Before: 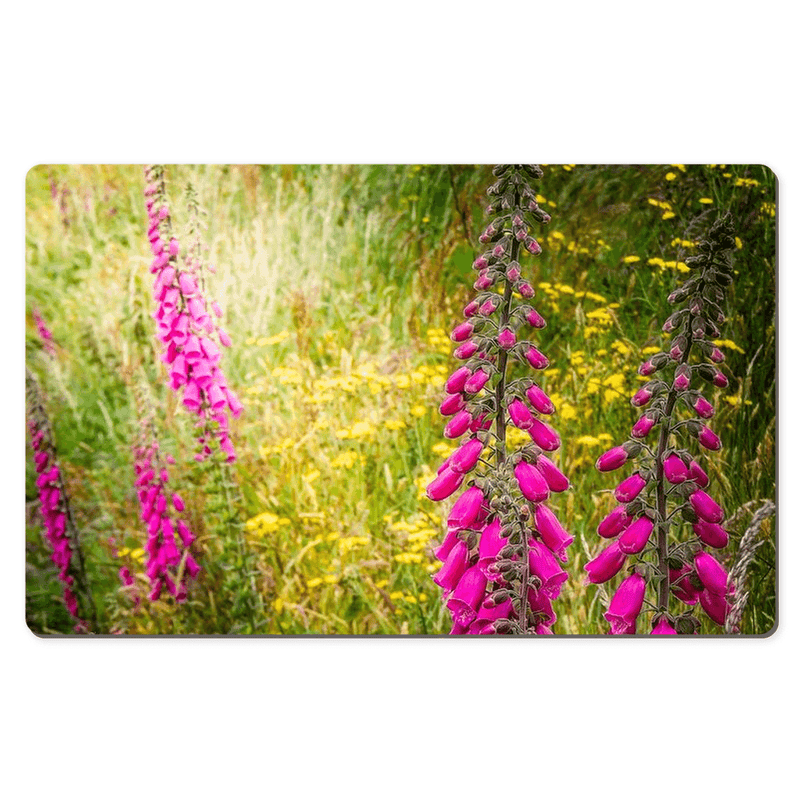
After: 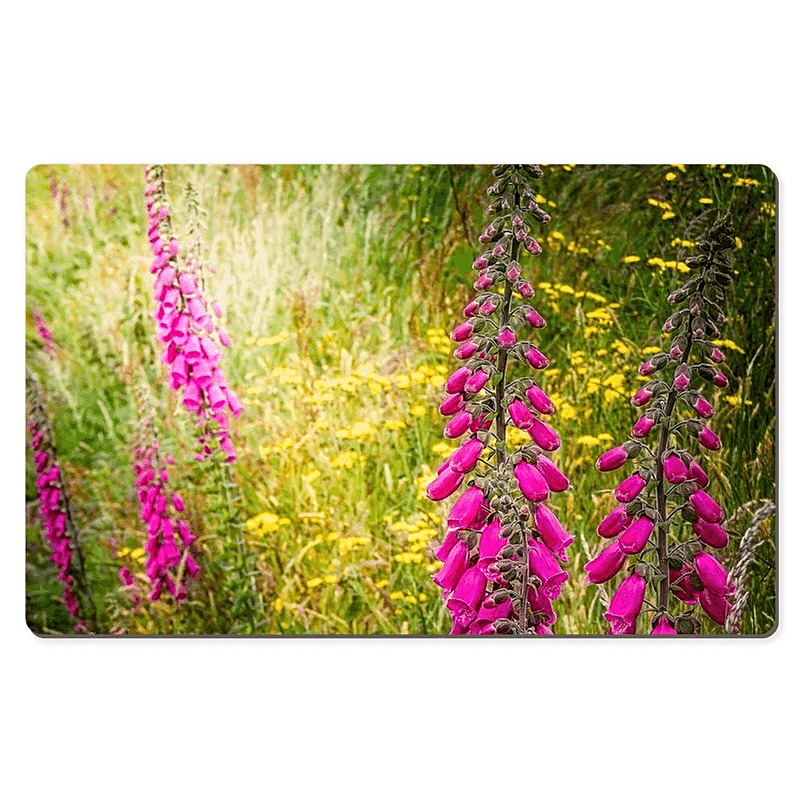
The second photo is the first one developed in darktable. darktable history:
sharpen: on, module defaults
shadows and highlights: shadows 61.42, white point adjustment 0.335, highlights -34.02, compress 83.76%
